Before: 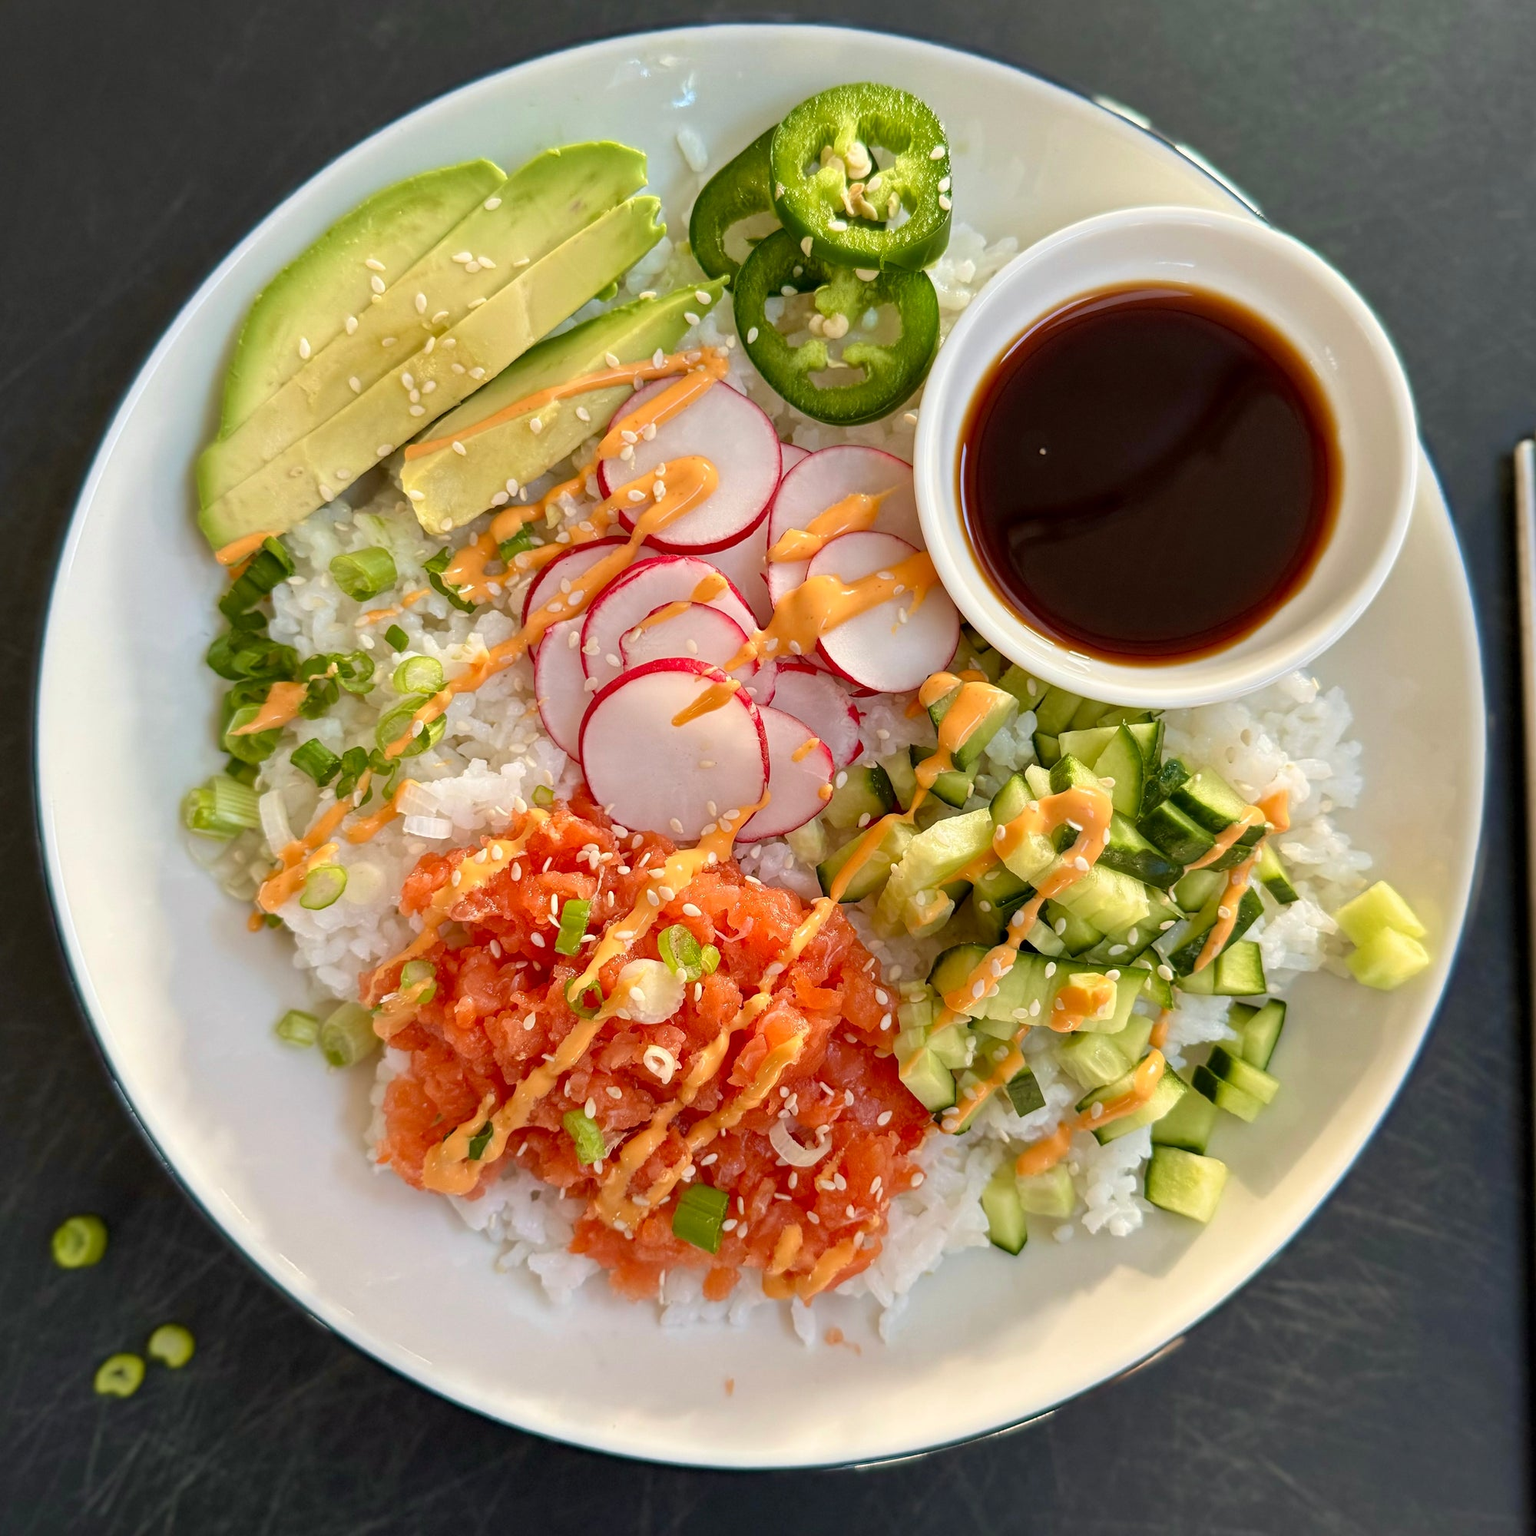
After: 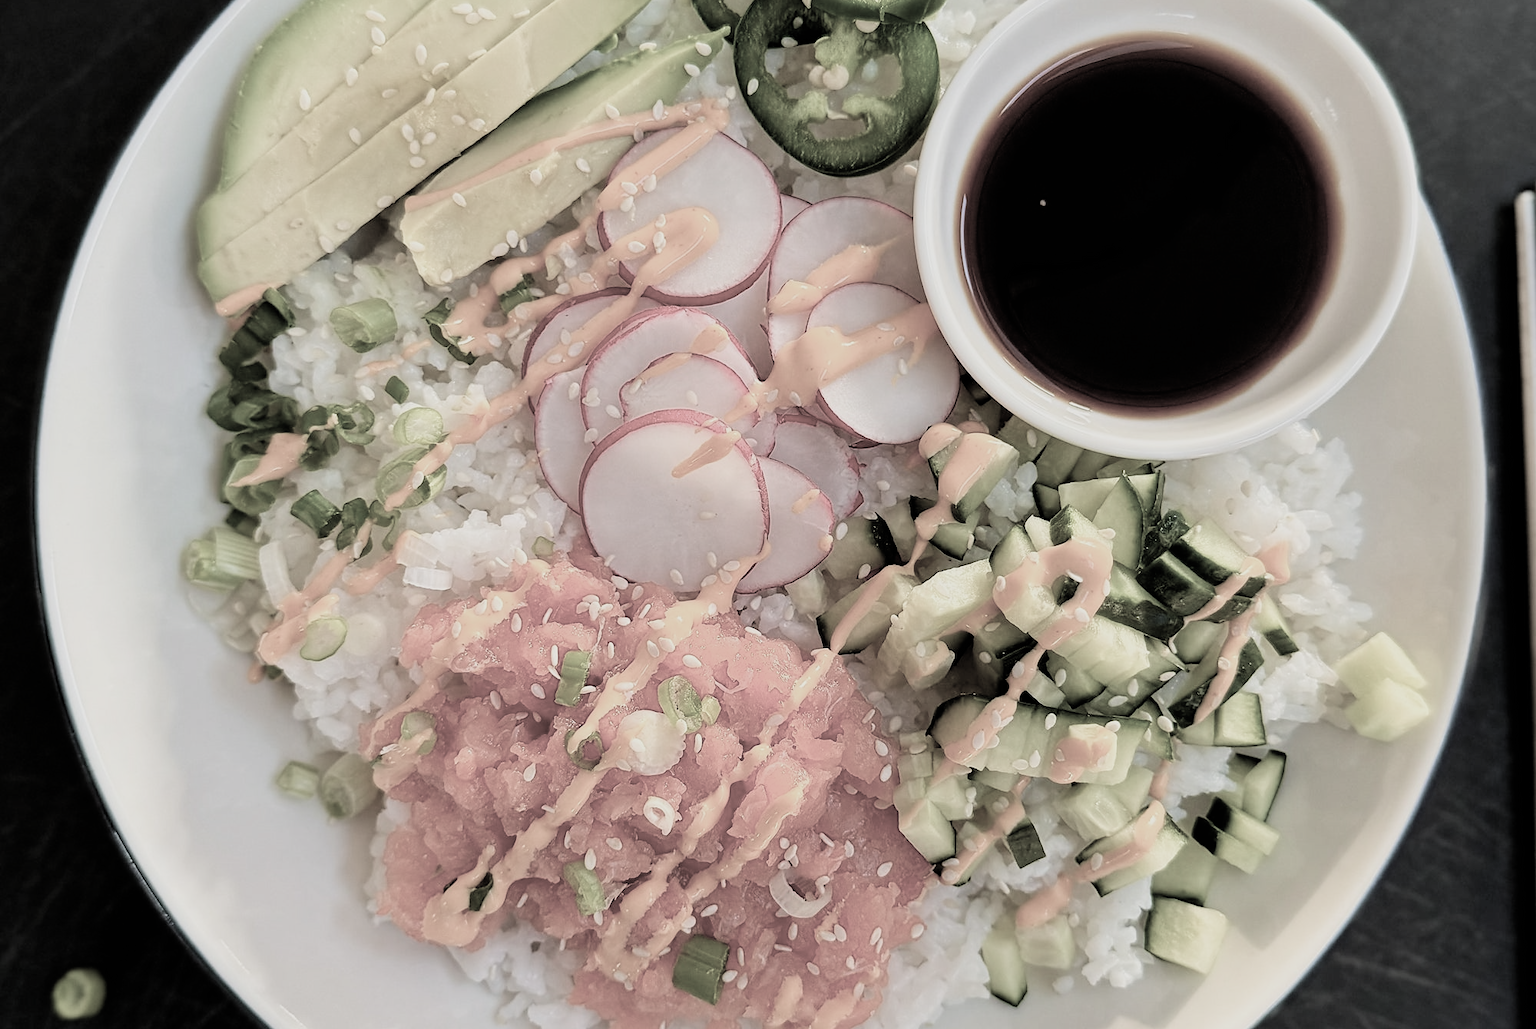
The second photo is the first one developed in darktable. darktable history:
filmic rgb: black relative exposure -5.1 EV, white relative exposure 3.97 EV, hardness 2.88, contrast 1.296, highlights saturation mix -30.56%, add noise in highlights 0.1, color science v4 (2020), type of noise poissonian
sharpen: radius 1.032, threshold 1.042
crop: top 16.229%, bottom 16.752%
